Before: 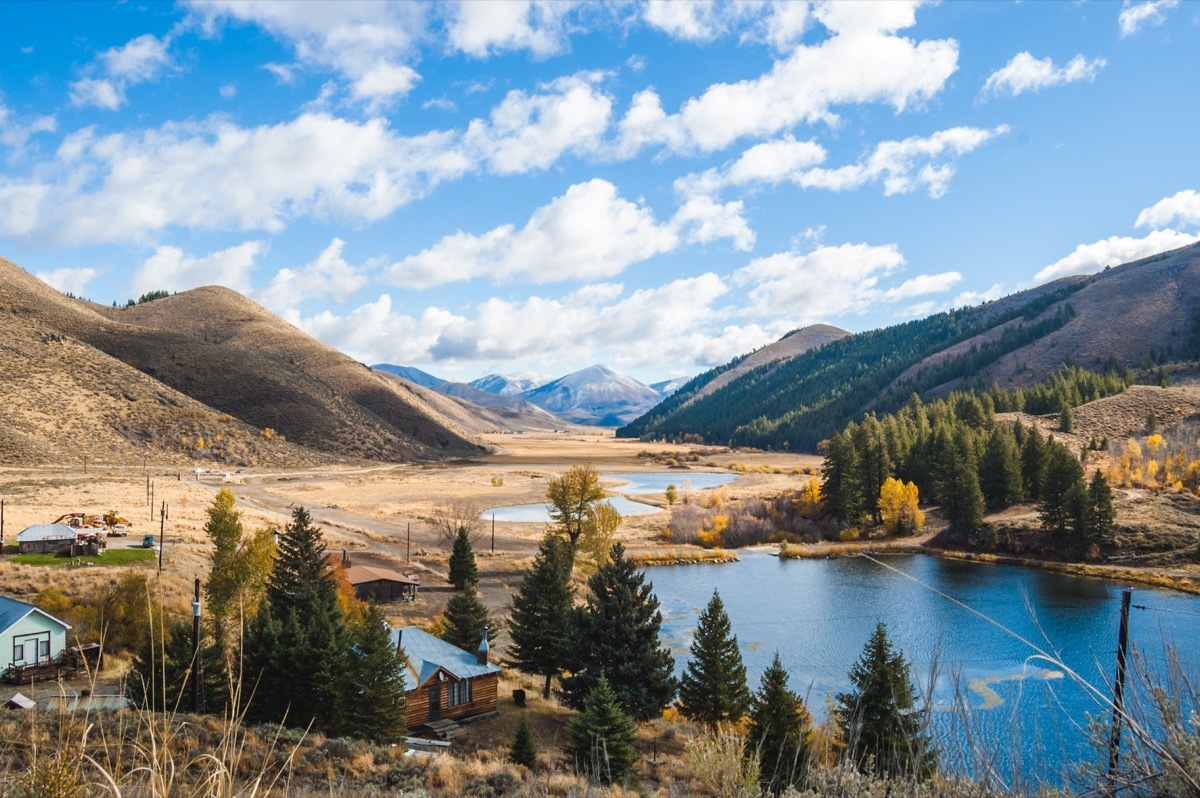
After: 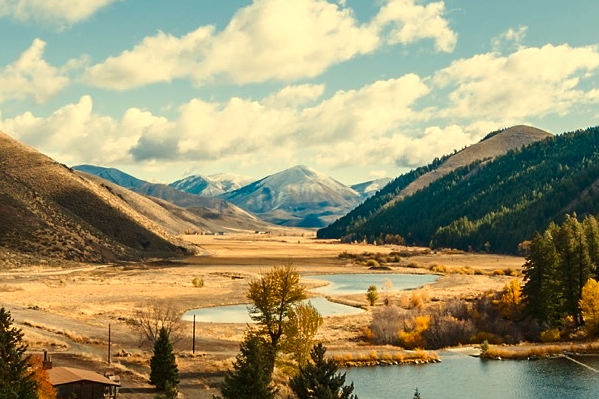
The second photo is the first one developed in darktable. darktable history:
crop: left 25%, top 25%, right 25%, bottom 25%
contrast brightness saturation: contrast 0.07, brightness -0.14, saturation 0.11
white balance: red 1.08, blue 0.791
sharpen: radius 1
